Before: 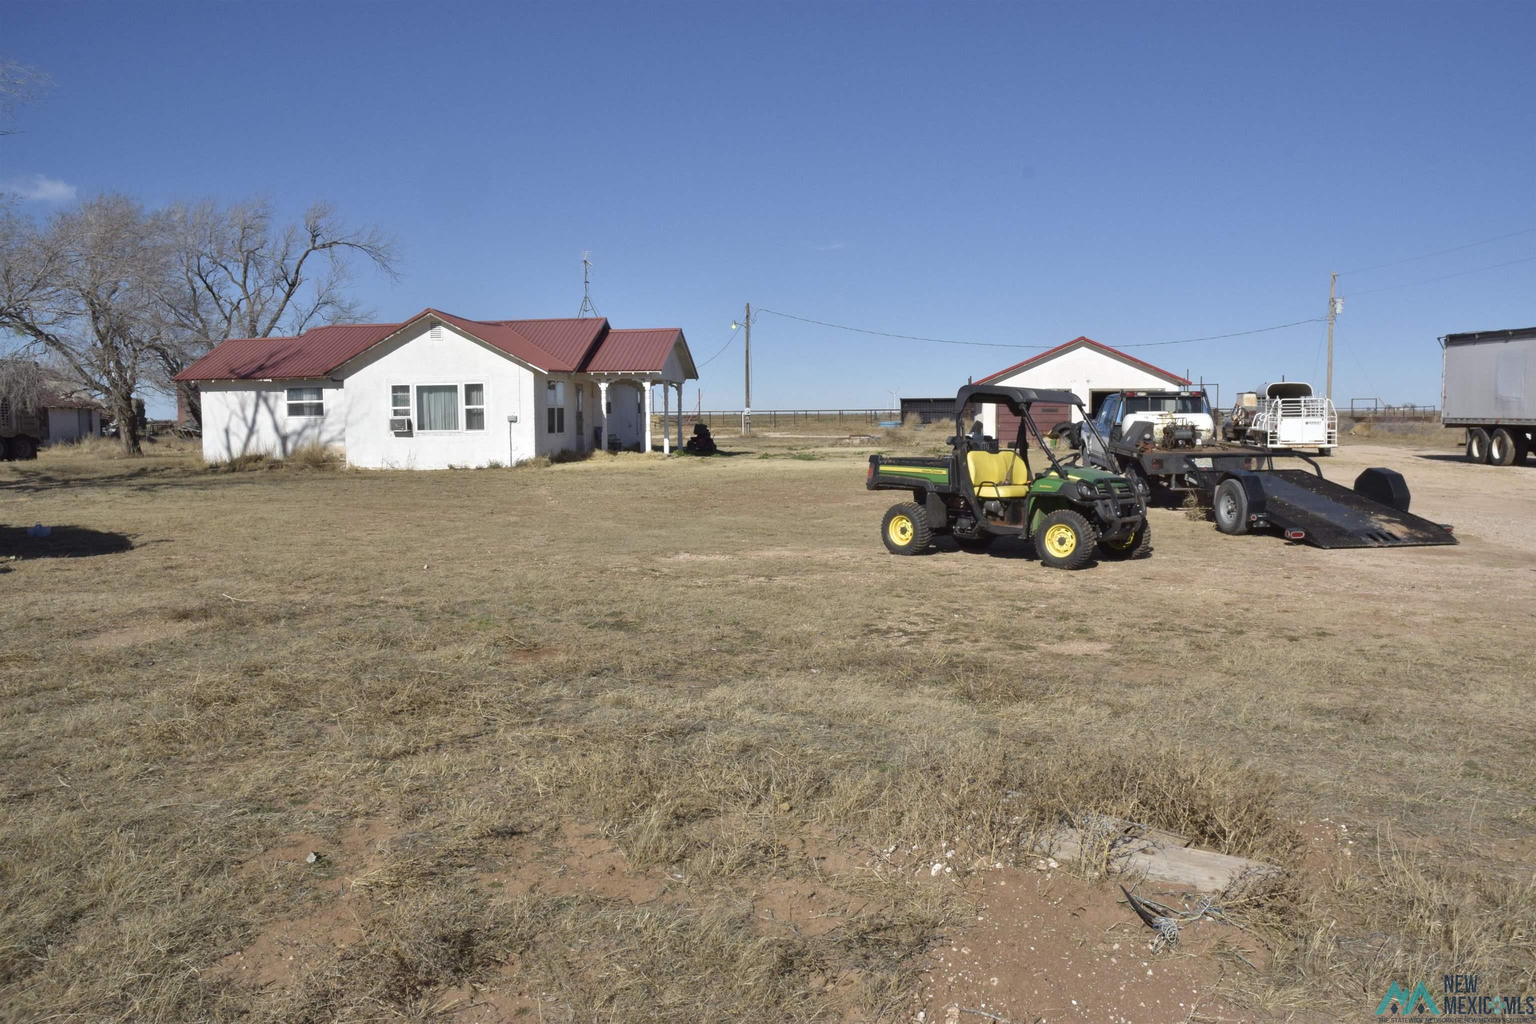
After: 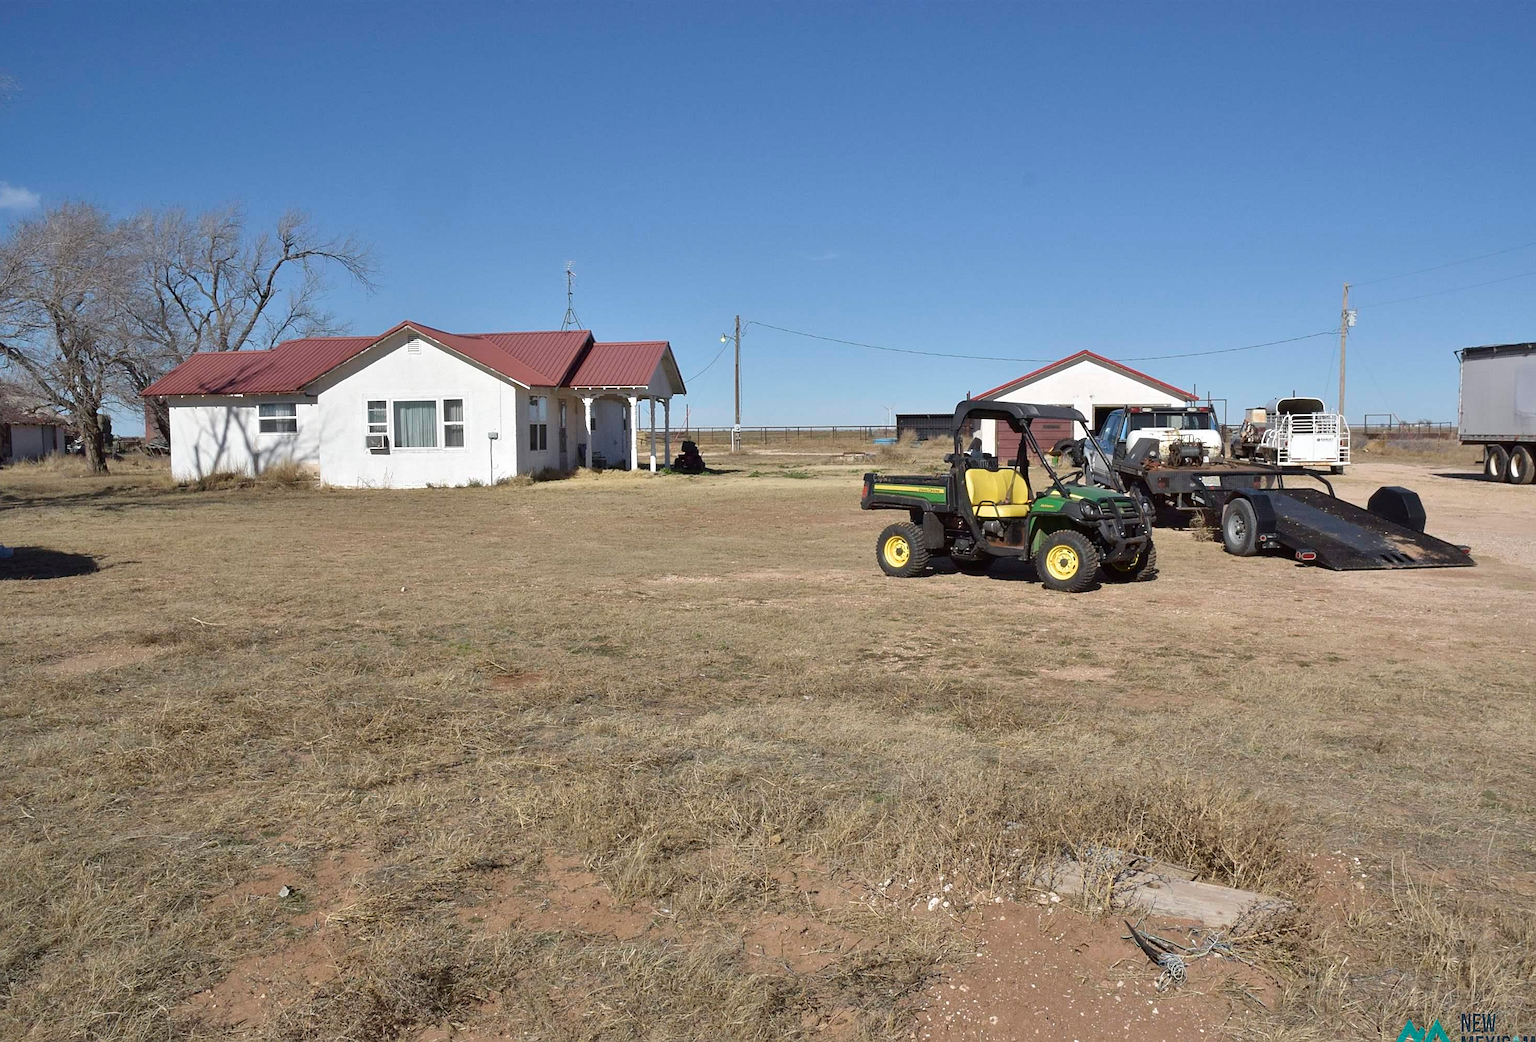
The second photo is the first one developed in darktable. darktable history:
crop and rotate: left 2.481%, right 1.262%, bottom 2.058%
sharpen: on, module defaults
